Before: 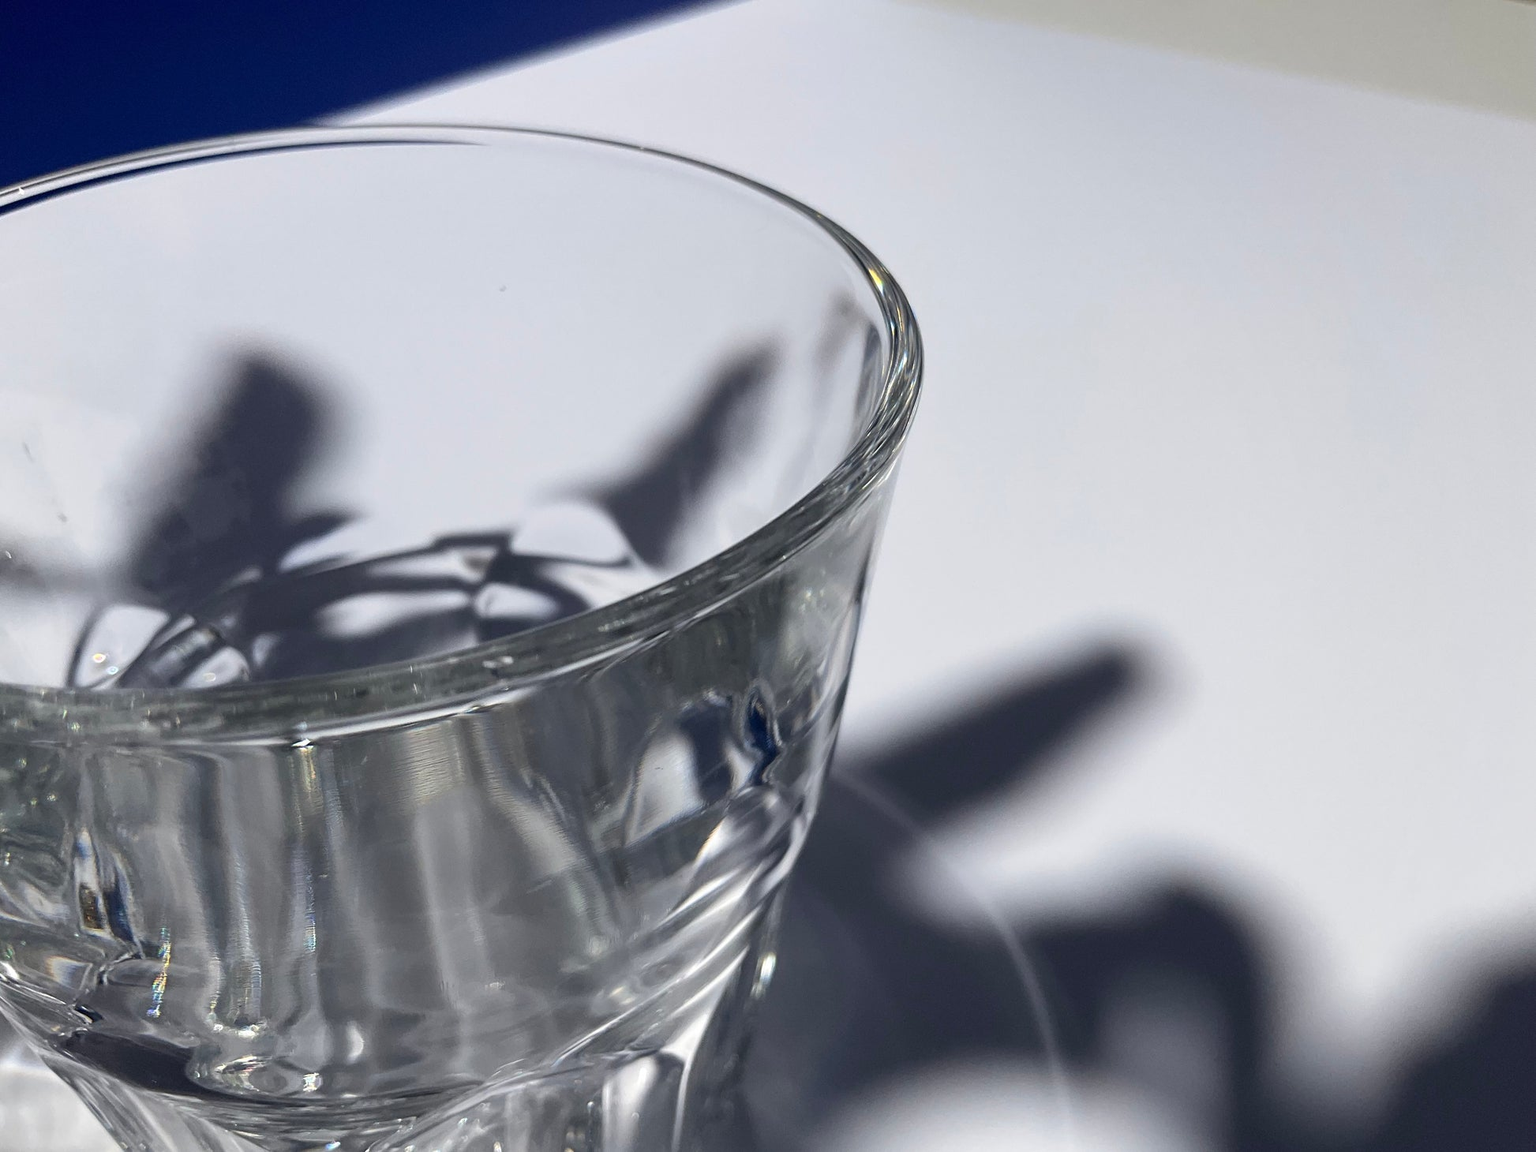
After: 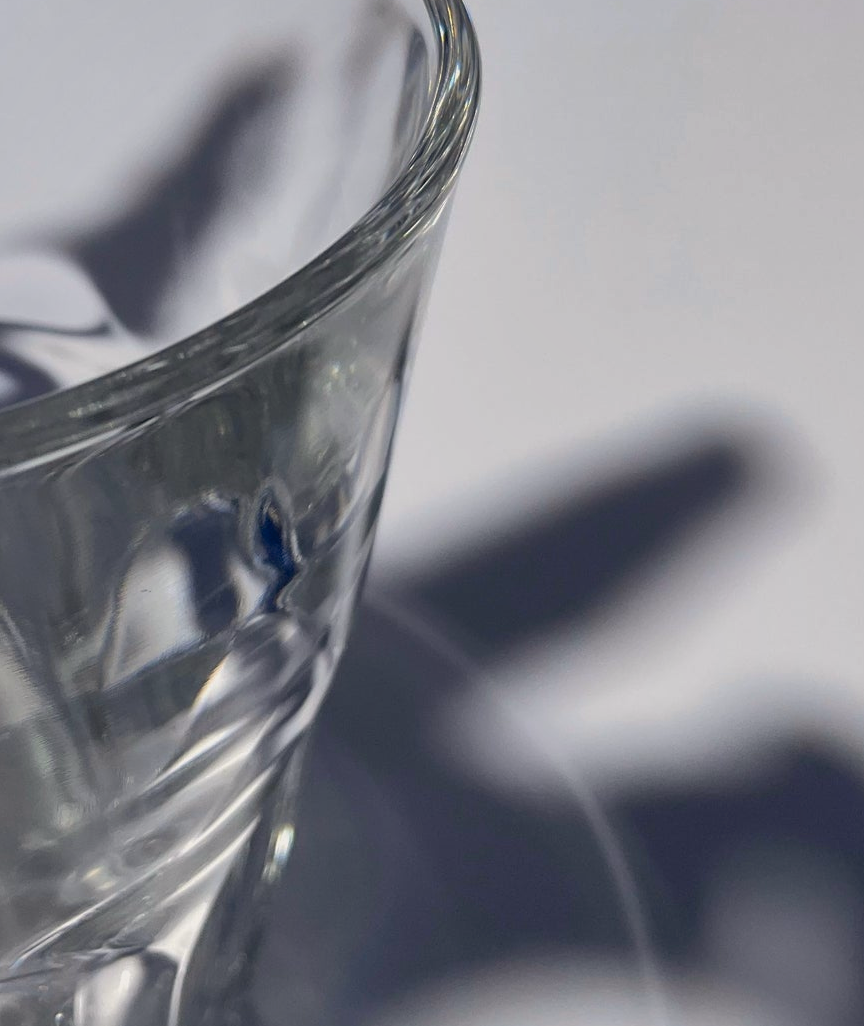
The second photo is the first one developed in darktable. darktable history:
exposure: exposure -0.151 EV, compensate highlight preservation false
crop: left 35.432%, top 26.233%, right 20.145%, bottom 3.432%
color correction: highlights a* 0.816, highlights b* 2.78, saturation 1.1
shadows and highlights: on, module defaults
